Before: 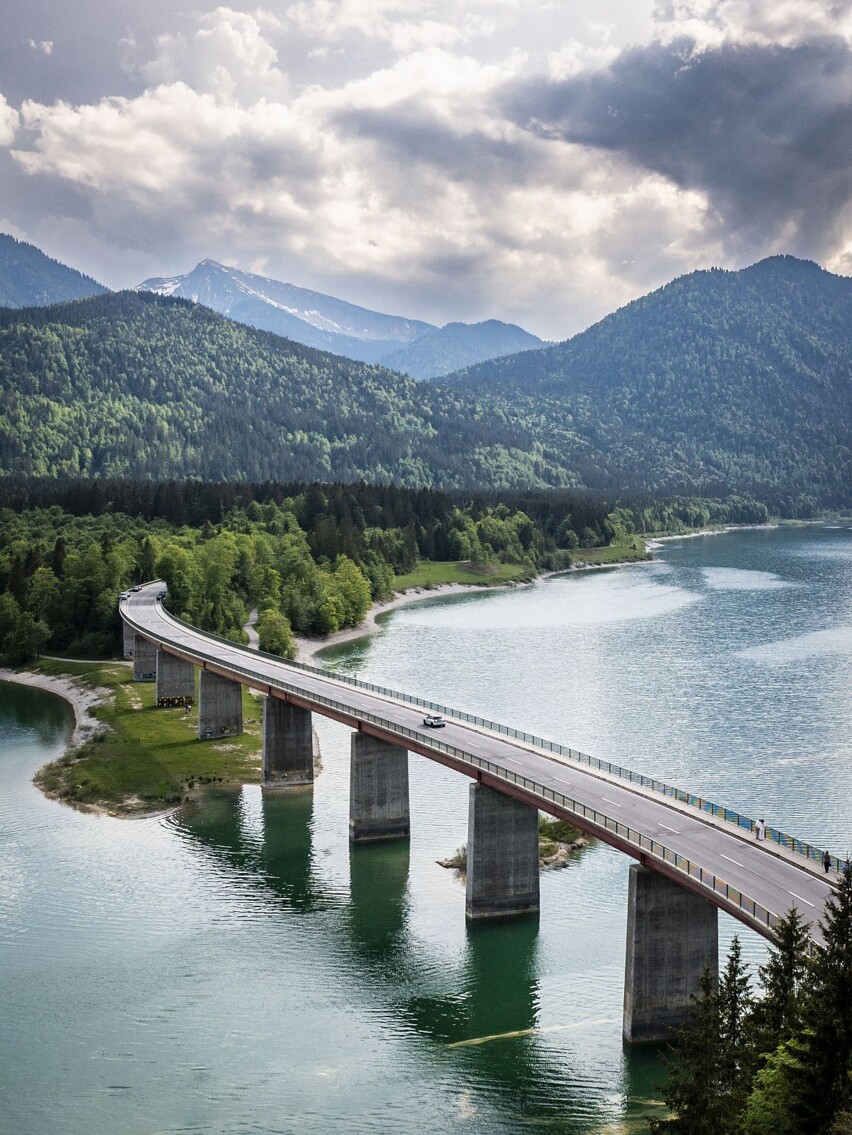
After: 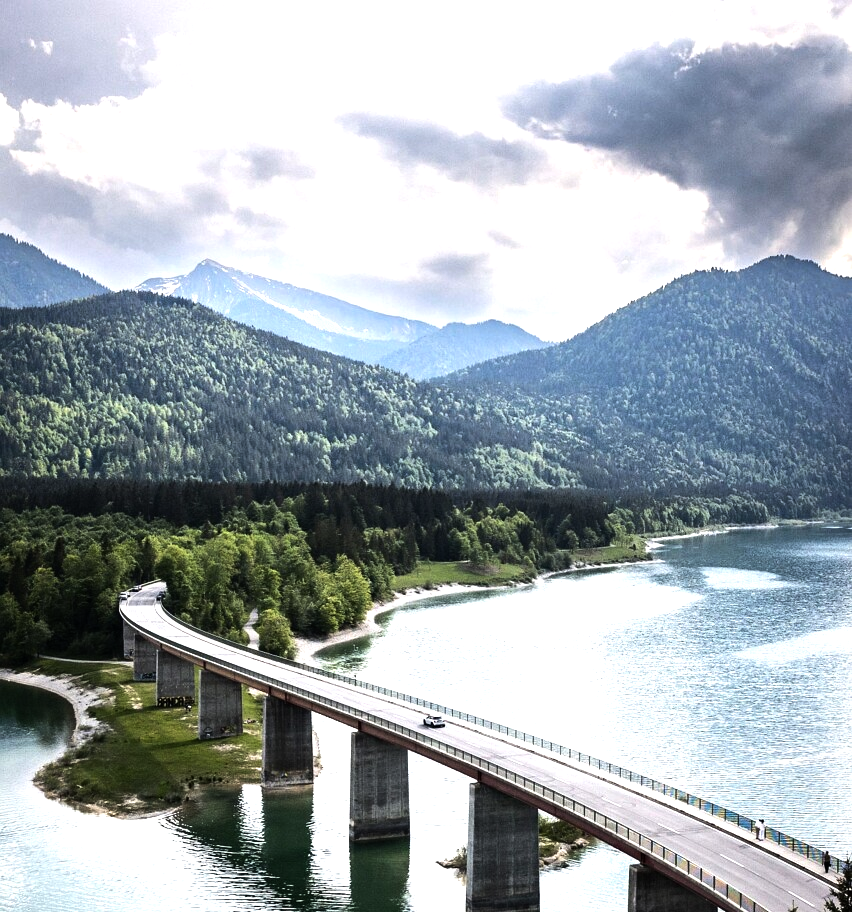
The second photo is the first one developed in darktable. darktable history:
tone equalizer: -8 EV -1.08 EV, -7 EV -1.01 EV, -6 EV -0.867 EV, -5 EV -0.578 EV, -3 EV 0.578 EV, -2 EV 0.867 EV, -1 EV 1.01 EV, +0 EV 1.08 EV, edges refinement/feathering 500, mask exposure compensation -1.57 EV, preserve details no
crop: bottom 19.644%
